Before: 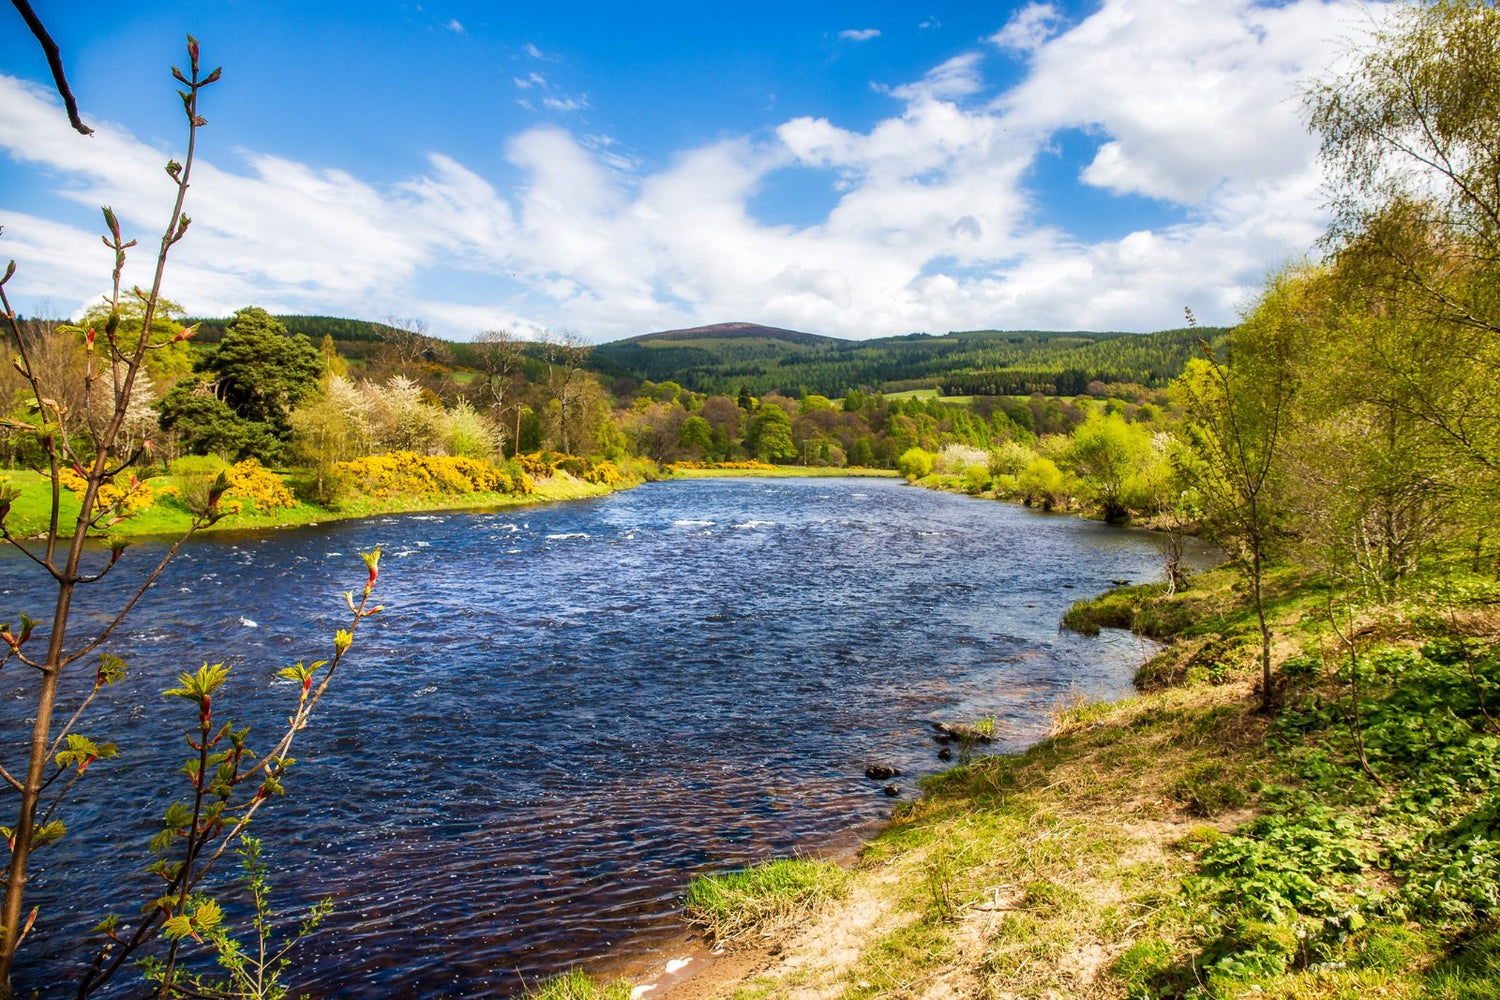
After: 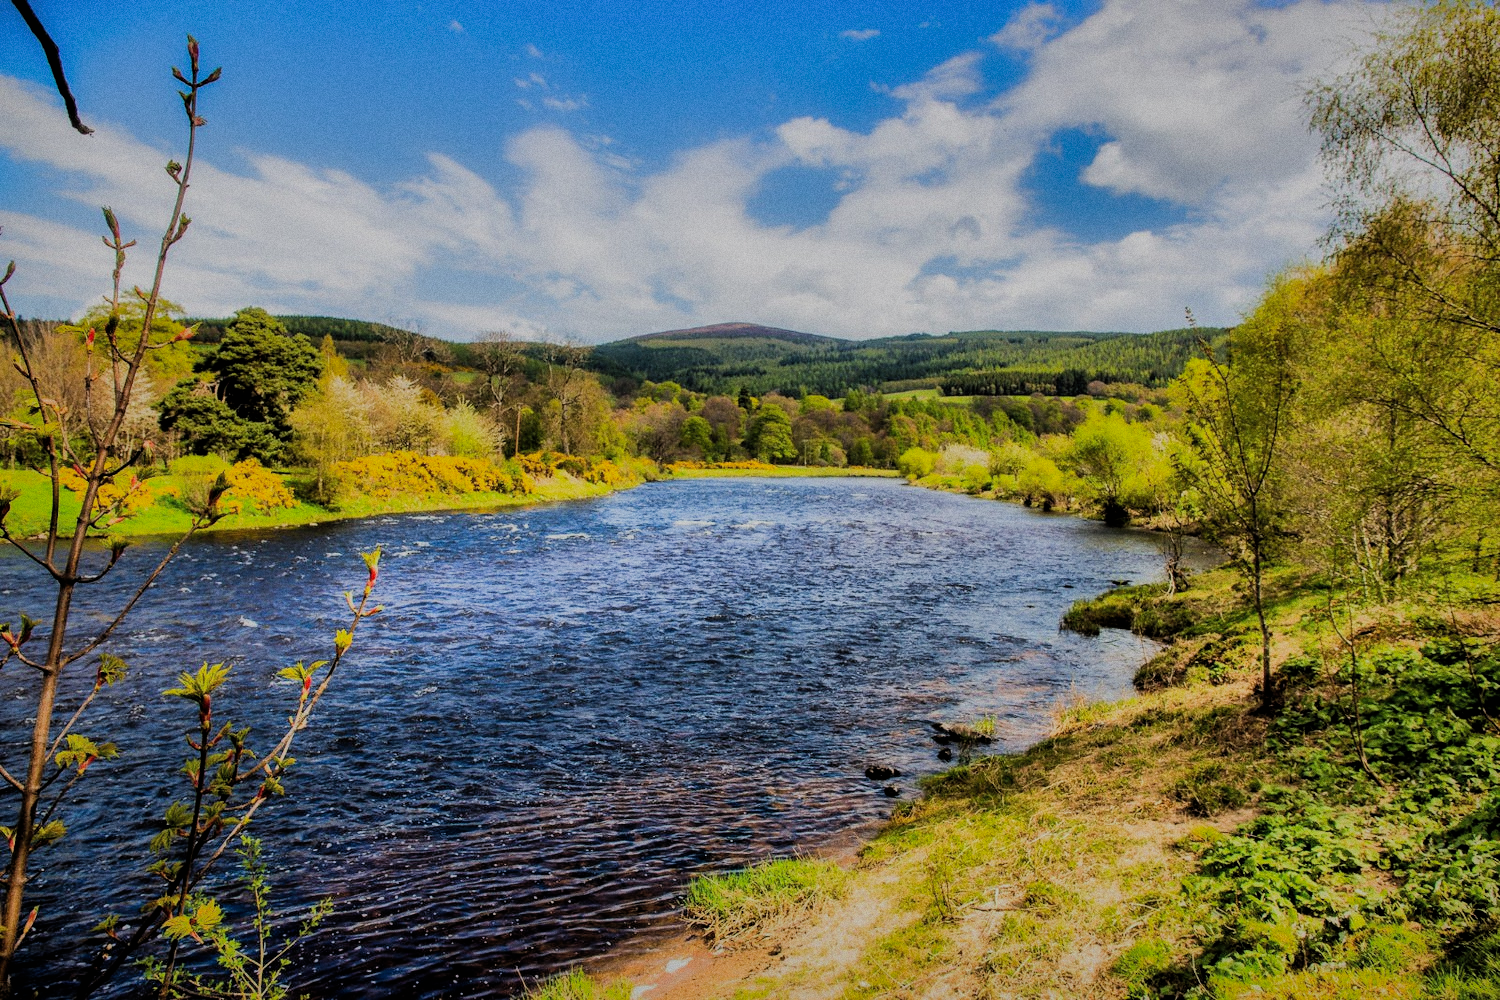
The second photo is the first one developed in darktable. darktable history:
filmic rgb: black relative exposure -5 EV, hardness 2.88, contrast 1.2
grain: coarseness 0.09 ISO
shadows and highlights: shadows 38.43, highlights -74.54
